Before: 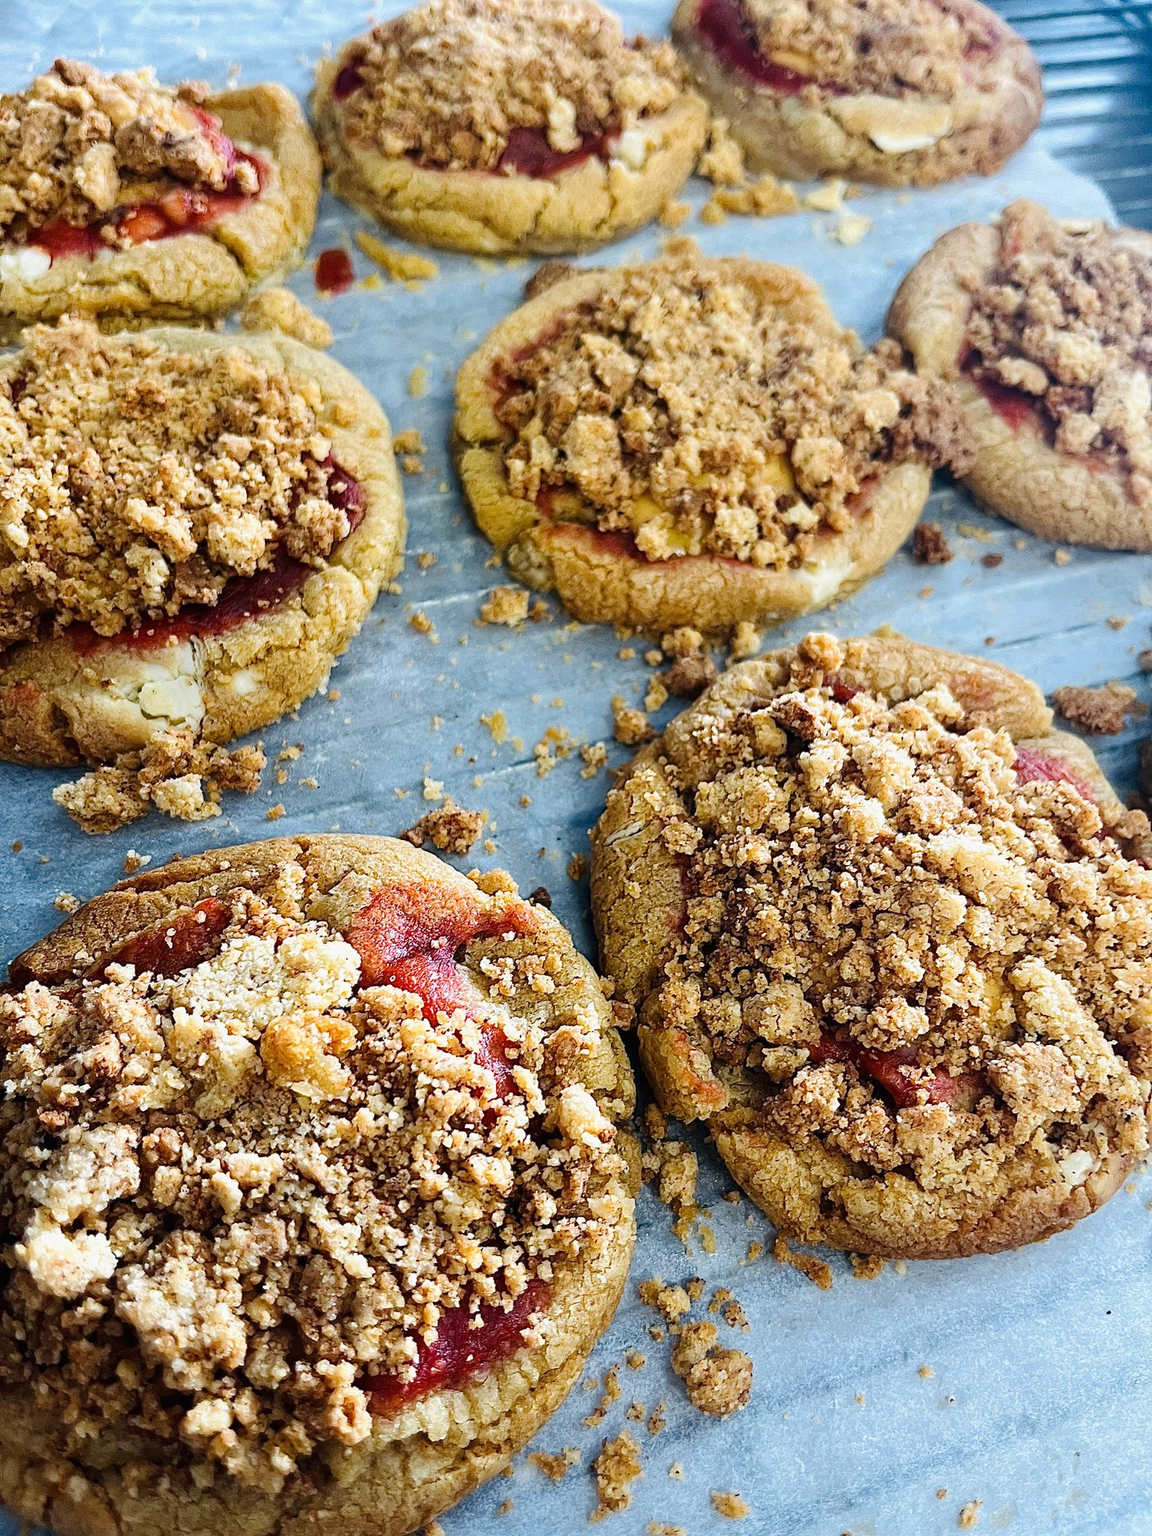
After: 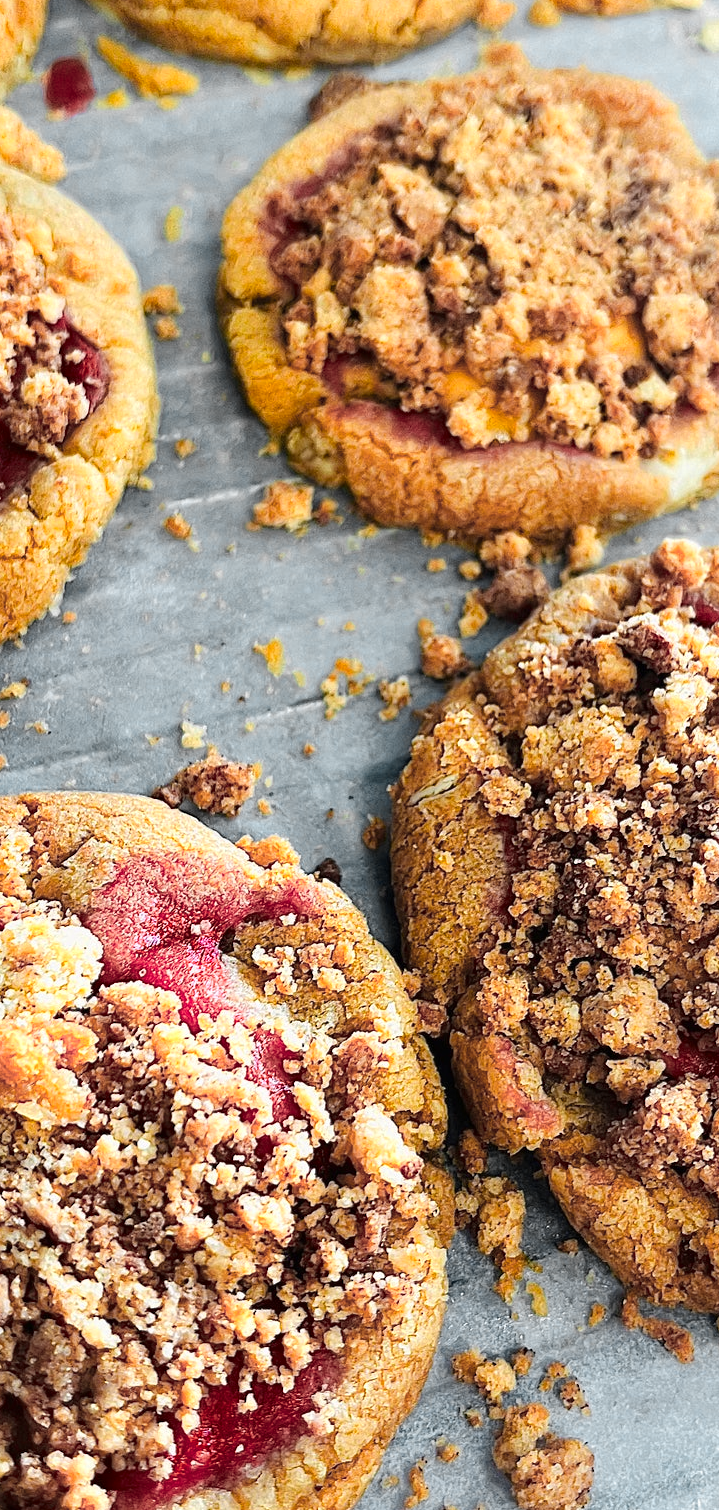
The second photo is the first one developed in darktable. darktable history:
crop and rotate: angle 0.016°, left 24.215%, top 13.224%, right 25.941%, bottom 8.383%
color zones: curves: ch0 [(0.257, 0.558) (0.75, 0.565)]; ch1 [(0.004, 0.857) (0.14, 0.416) (0.257, 0.695) (0.442, 0.032) (0.736, 0.266) (0.891, 0.741)]; ch2 [(0, 0.623) (0.112, 0.436) (0.271, 0.474) (0.516, 0.64) (0.743, 0.286)]
